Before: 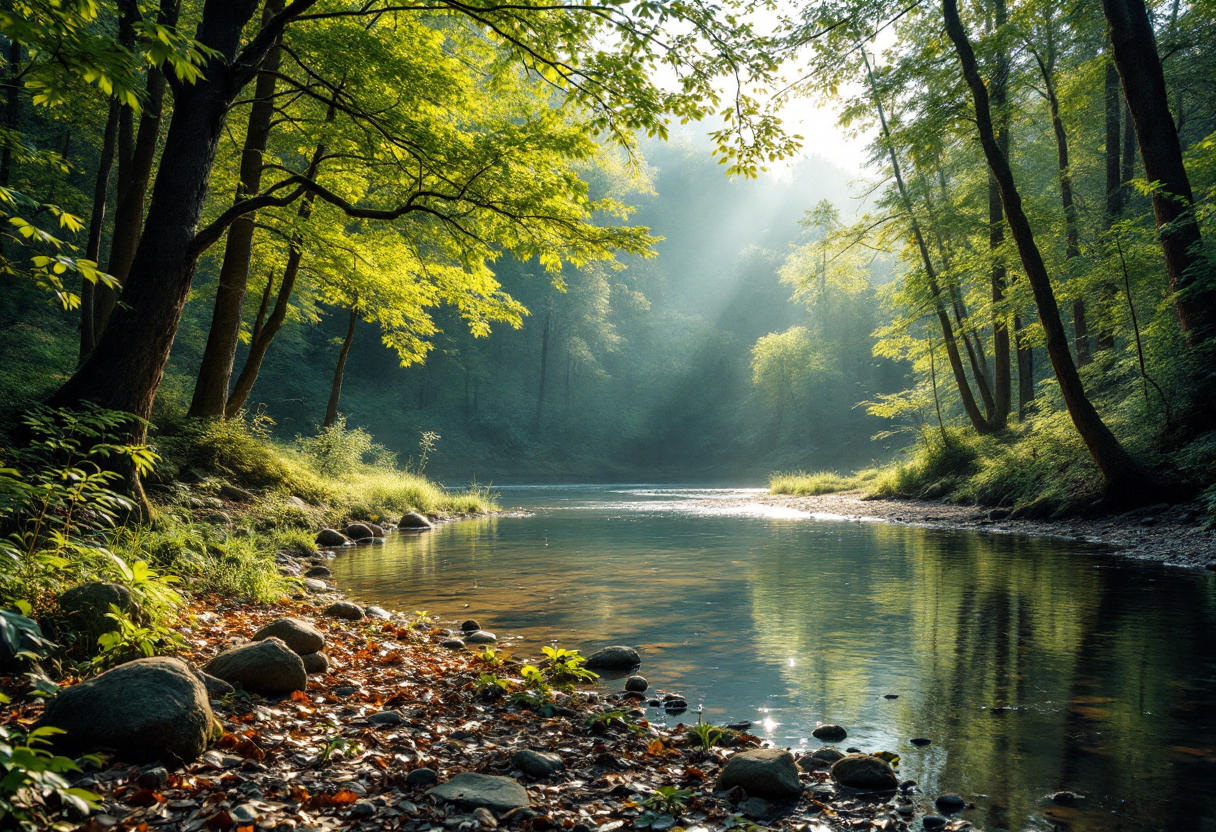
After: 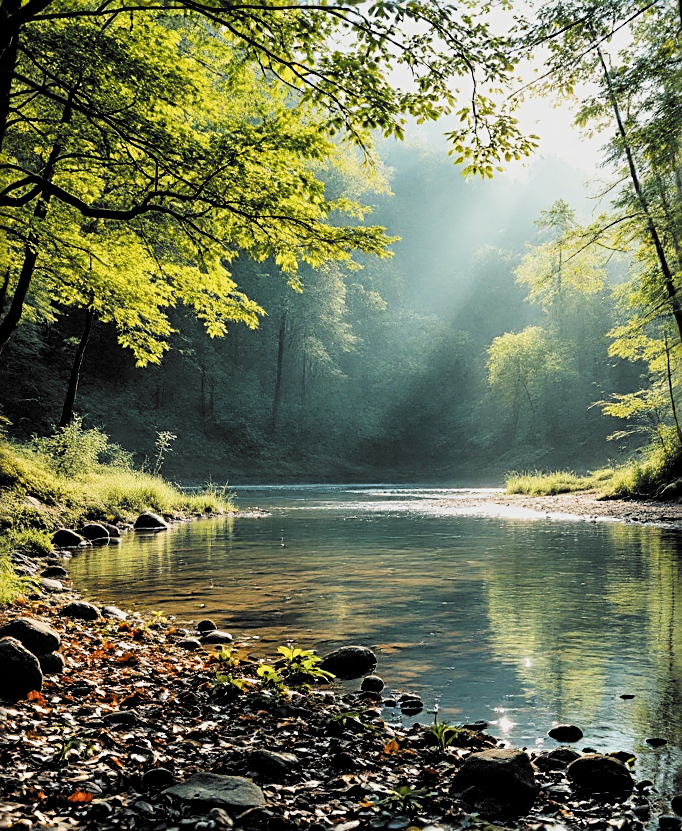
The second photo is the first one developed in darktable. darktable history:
filmic rgb: black relative exposure -5.04 EV, white relative exposure 3.55 EV, hardness 3.18, contrast 1.296, highlights saturation mix -48.65%, color science v6 (2022)
crop: left 21.732%, right 22.153%, bottom 0.004%
sharpen: radius 2.644, amount 0.669
